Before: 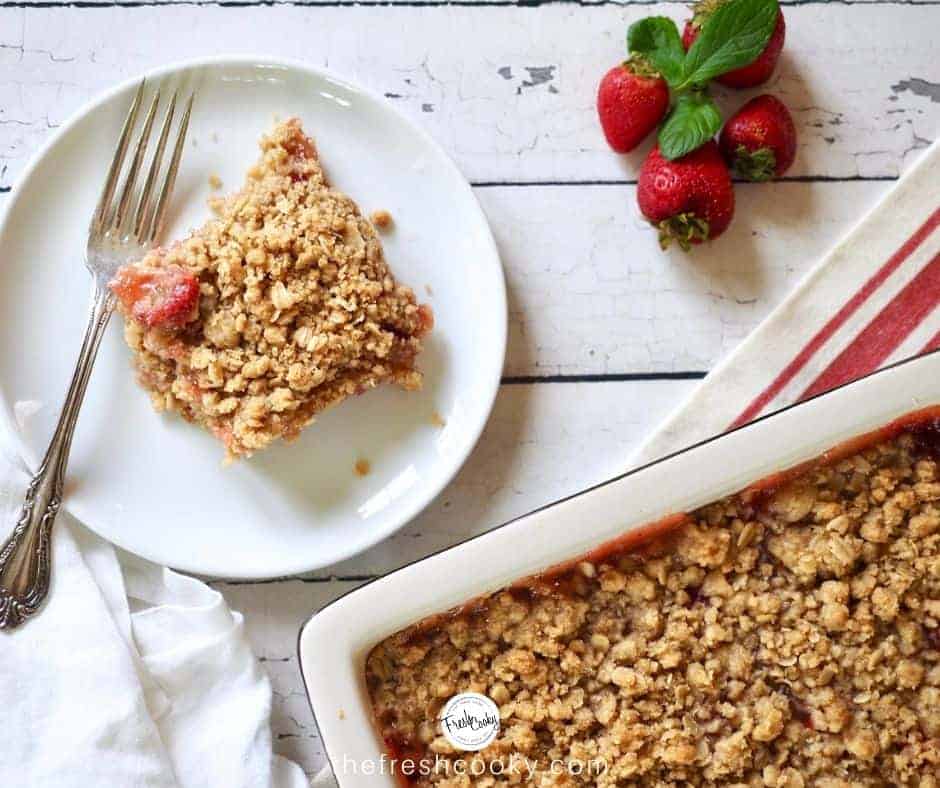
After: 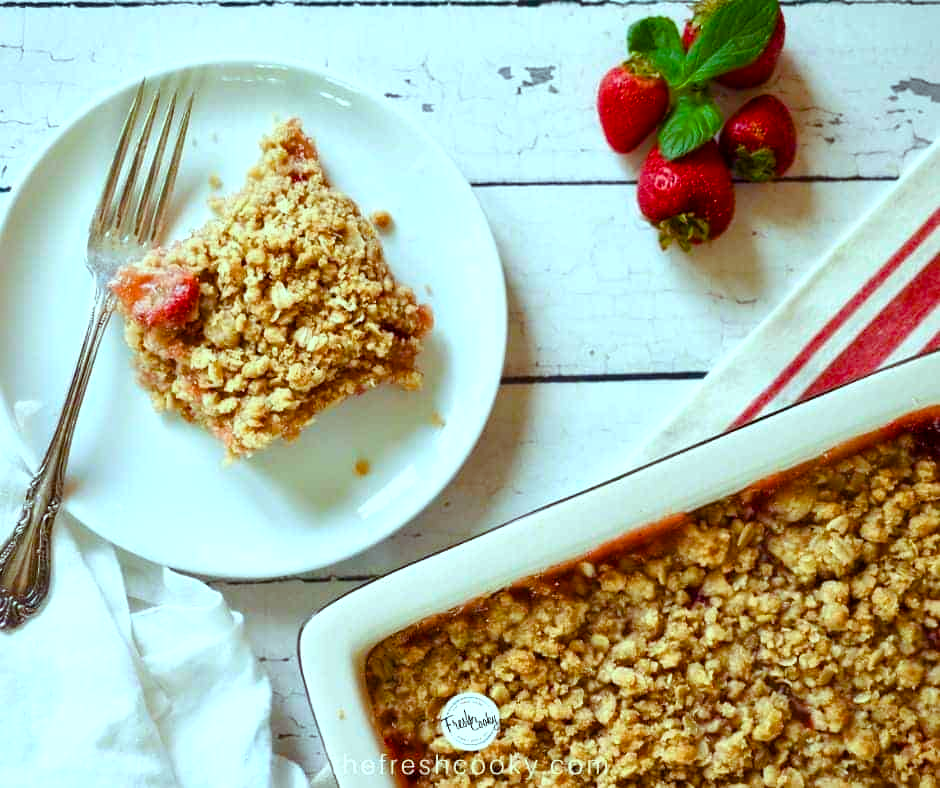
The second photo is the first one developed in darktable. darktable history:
color balance rgb: power › hue 174.87°, highlights gain › chroma 4.091%, highlights gain › hue 199.97°, linear chroma grading › global chroma 15.111%, perceptual saturation grading › global saturation 20%, perceptual saturation grading › highlights -25.902%, perceptual saturation grading › shadows 24.644%, contrast 4.905%
